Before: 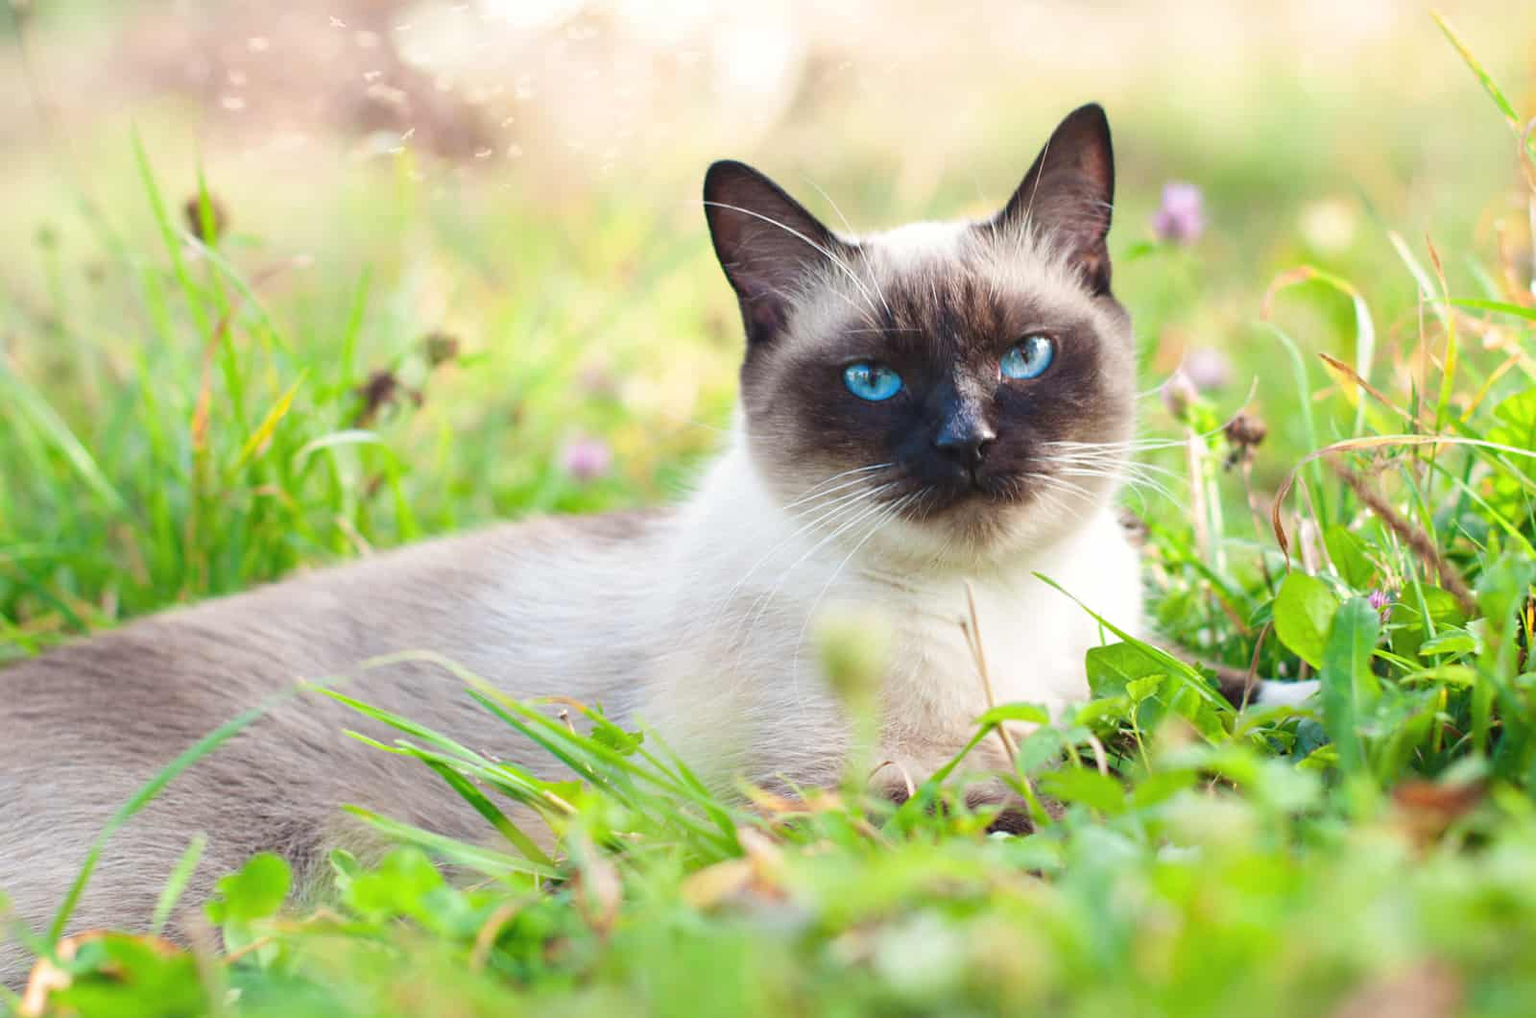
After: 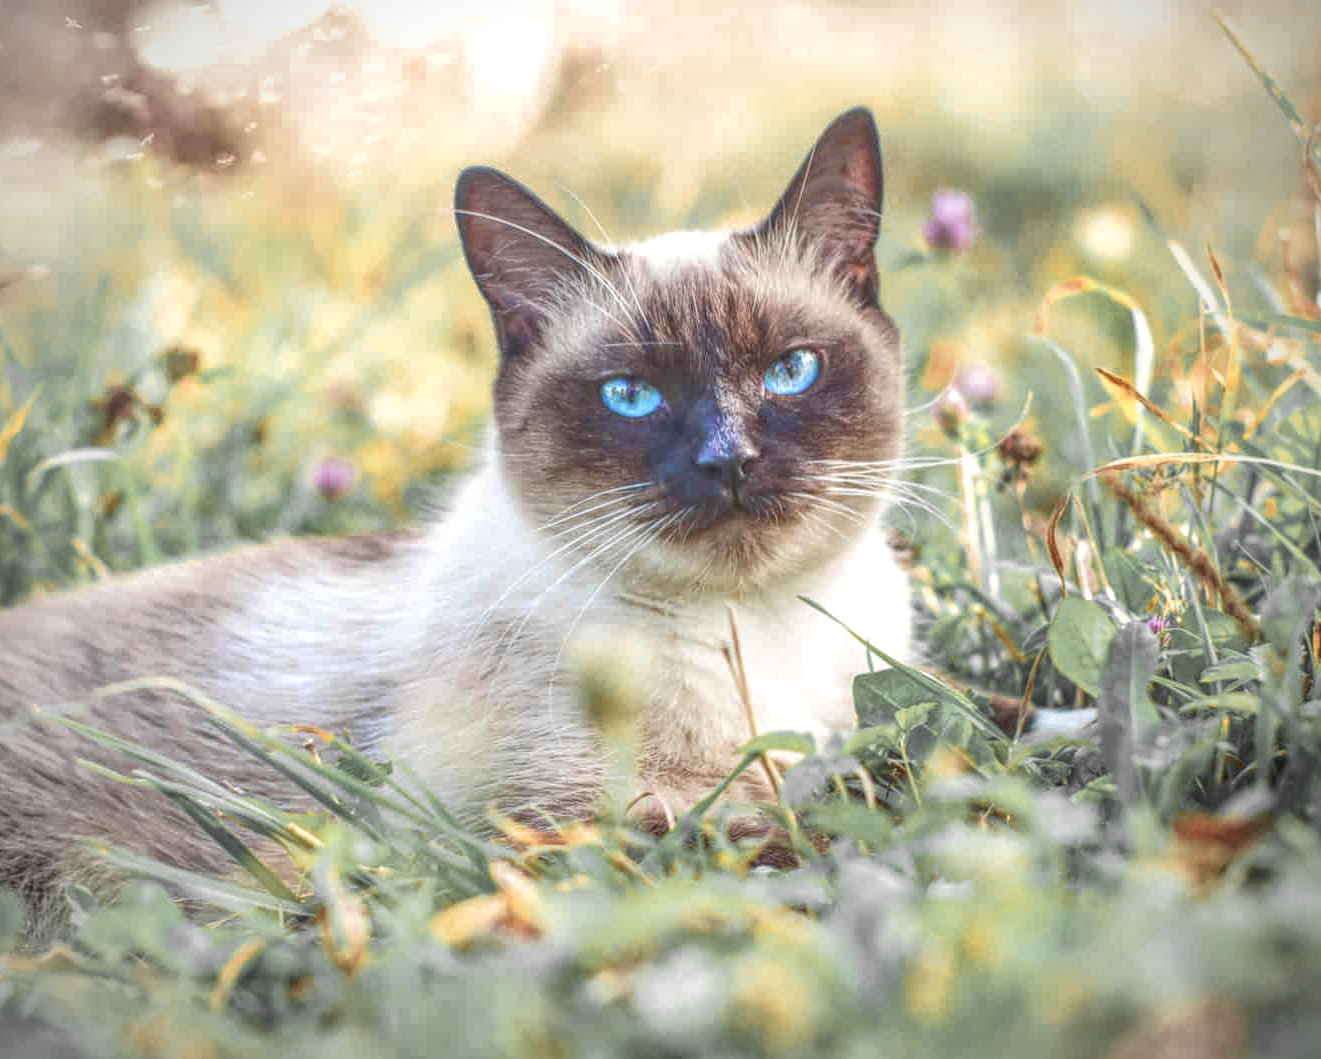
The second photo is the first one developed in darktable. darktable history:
contrast brightness saturation: contrast 0.253, saturation -0.311
shadows and highlights: on, module defaults
tone equalizer: on, module defaults
local contrast: highlights 20%, shadows 31%, detail 200%, midtone range 0.2
velvia: on, module defaults
vignetting: on, module defaults
color zones: curves: ch0 [(0, 0.363) (0.128, 0.373) (0.25, 0.5) (0.402, 0.407) (0.521, 0.525) (0.63, 0.559) (0.729, 0.662) (0.867, 0.471)]; ch1 [(0, 0.515) (0.136, 0.618) (0.25, 0.5) (0.378, 0) (0.516, 0) (0.622, 0.593) (0.737, 0.819) (0.87, 0.593)]; ch2 [(0, 0.529) (0.128, 0.471) (0.282, 0.451) (0.386, 0.662) (0.516, 0.525) (0.633, 0.554) (0.75, 0.62) (0.875, 0.441)]
crop: left 17.404%, bottom 0.027%
